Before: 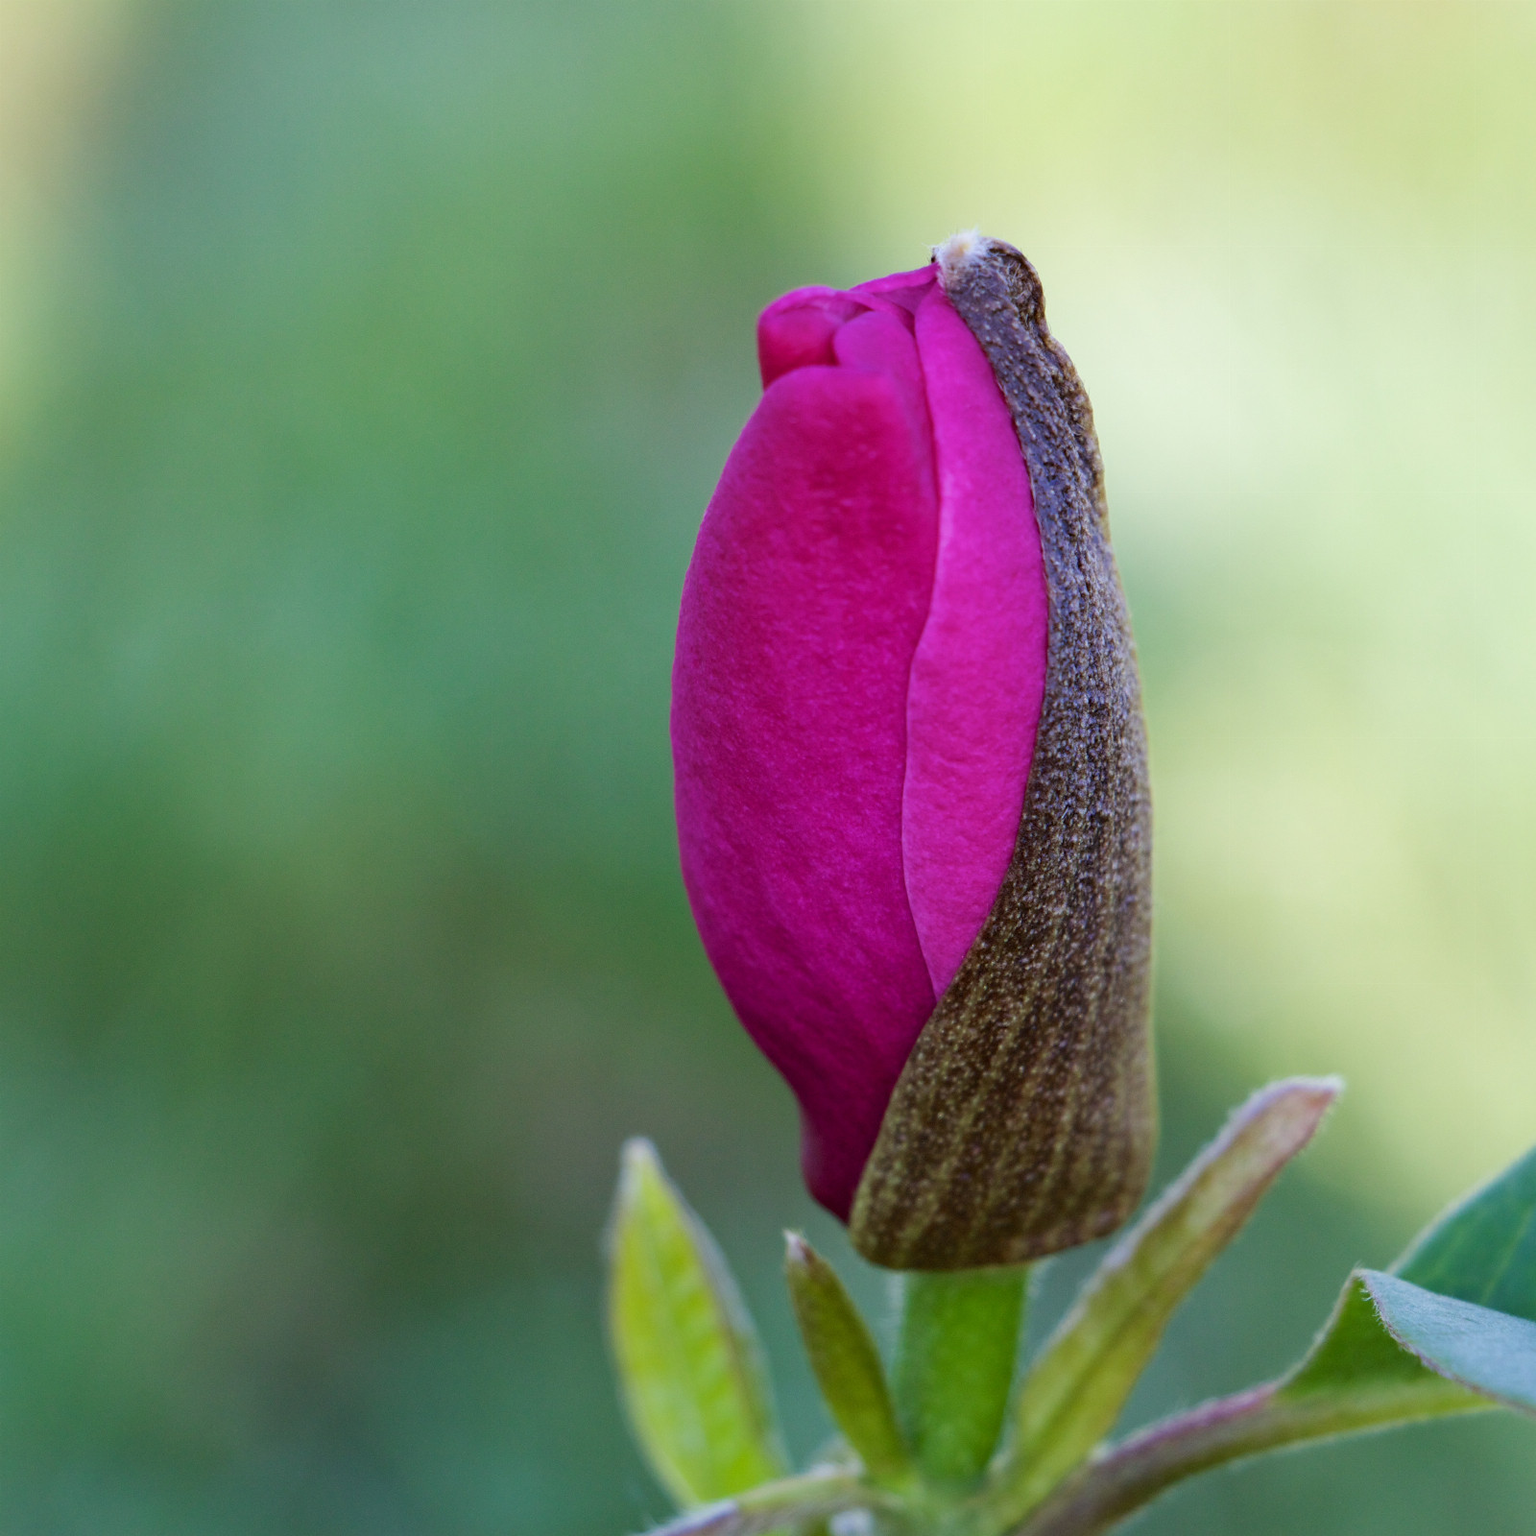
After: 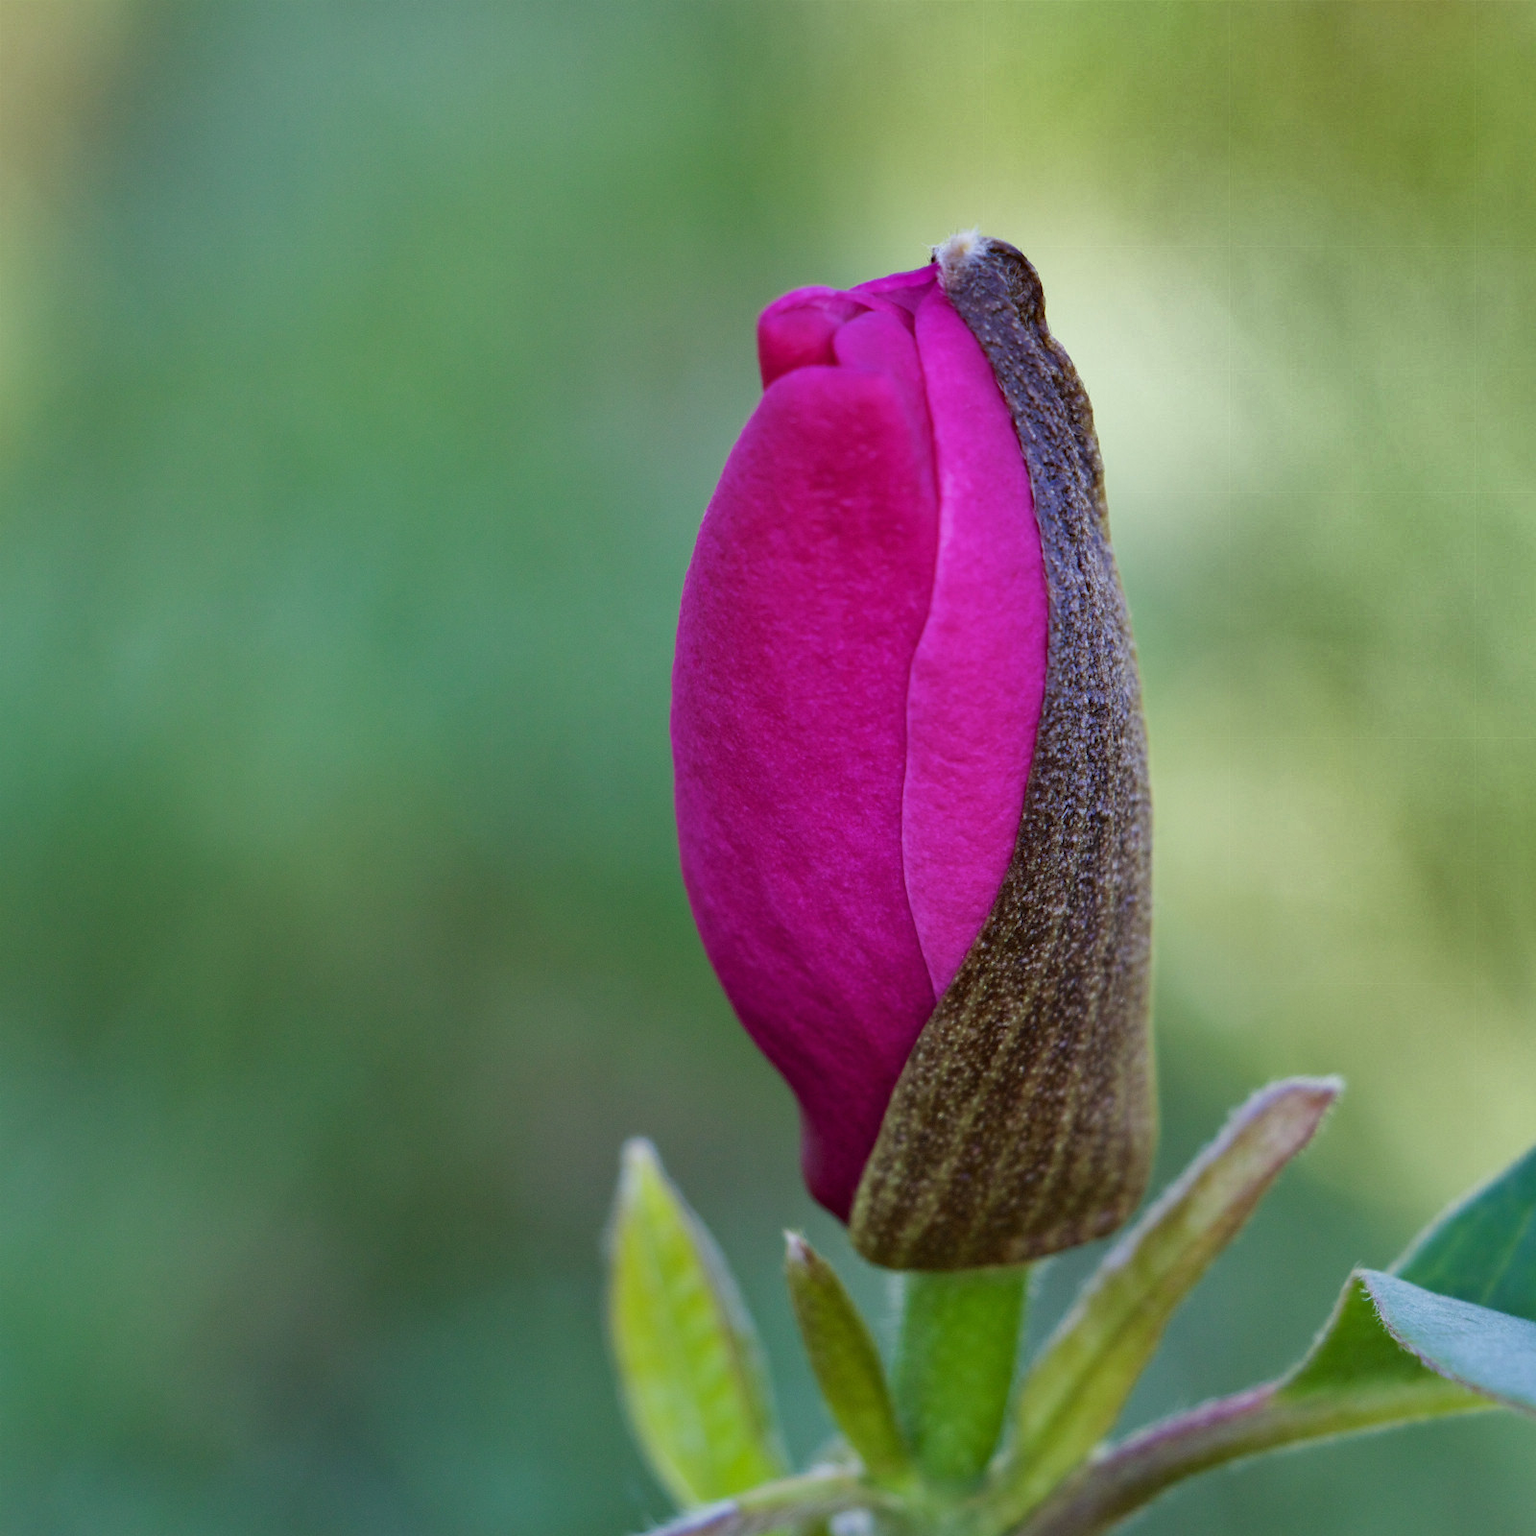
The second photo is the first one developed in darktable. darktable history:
shadows and highlights: shadows 24.53, highlights -80.02, soften with gaussian
